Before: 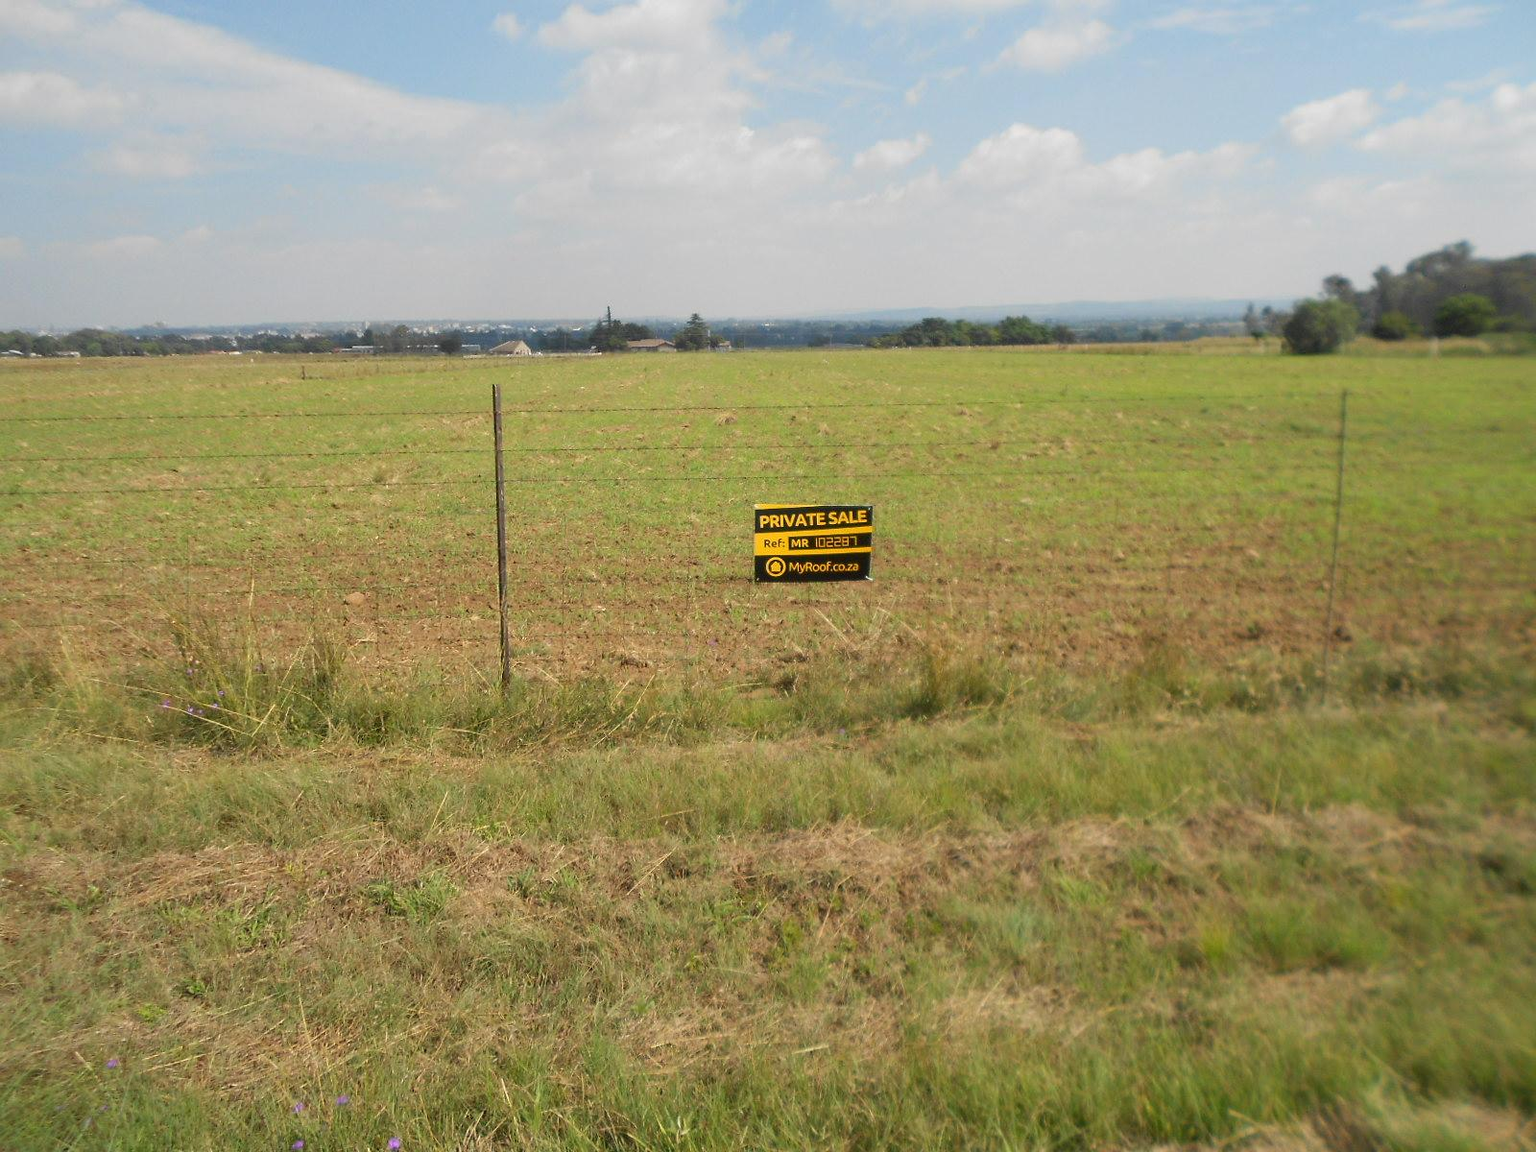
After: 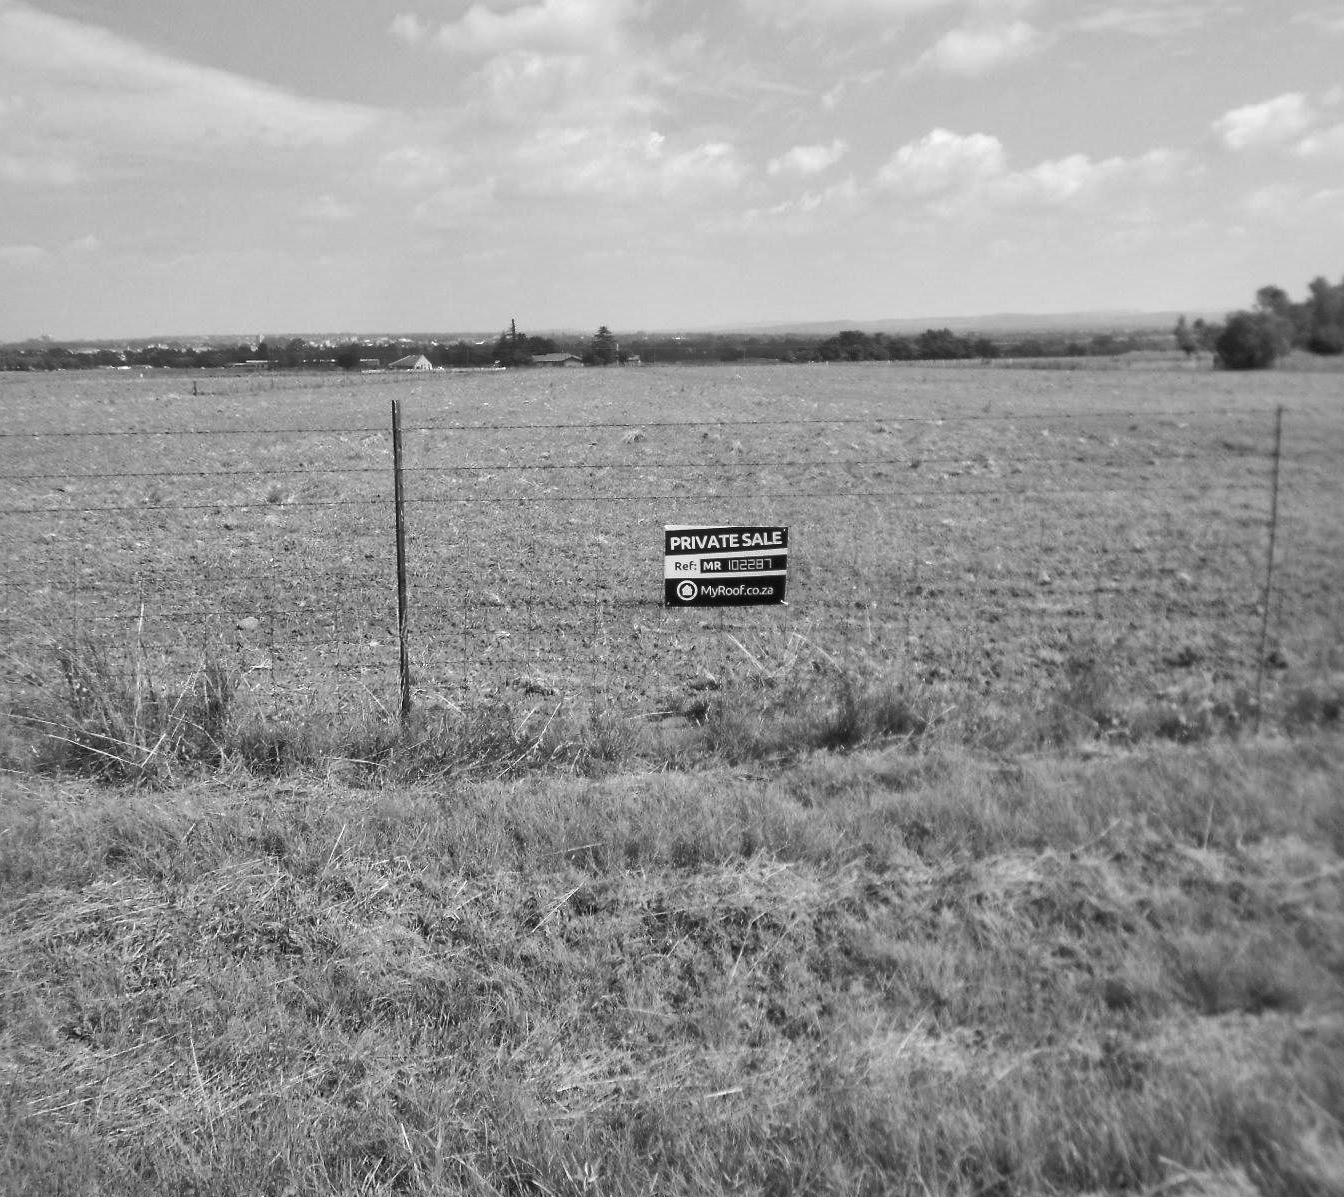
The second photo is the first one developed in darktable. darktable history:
local contrast: mode bilateral grid, contrast 20, coarseness 50, detail 171%, midtone range 0.2
crop: left 7.598%, right 7.873%
monochrome: on, module defaults
